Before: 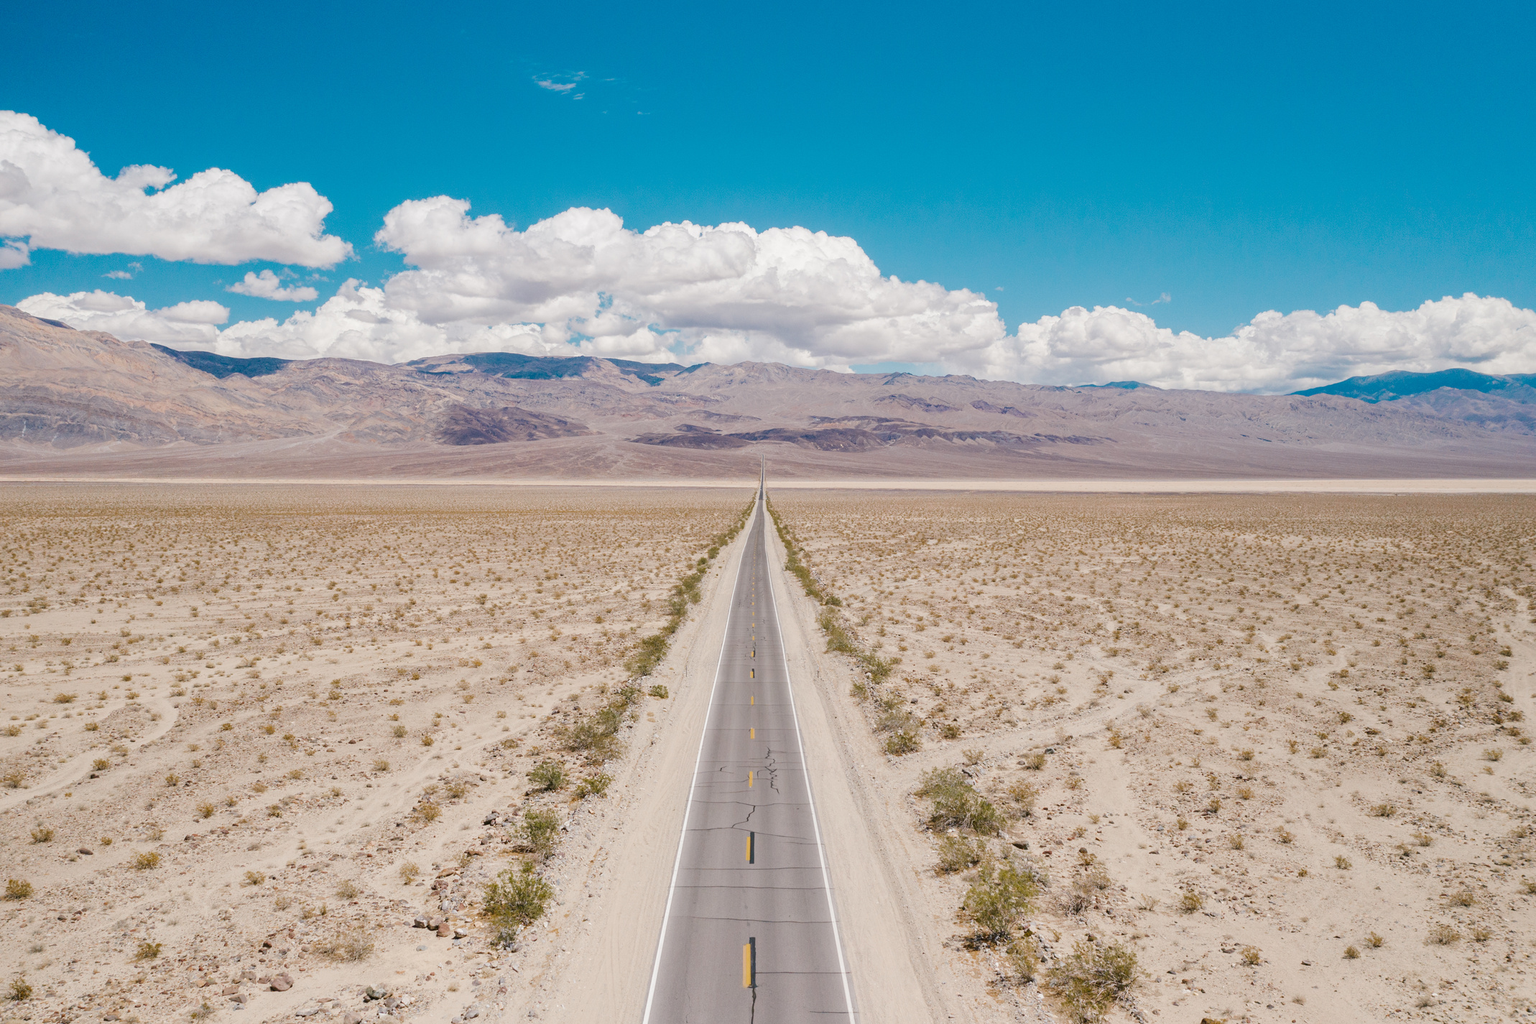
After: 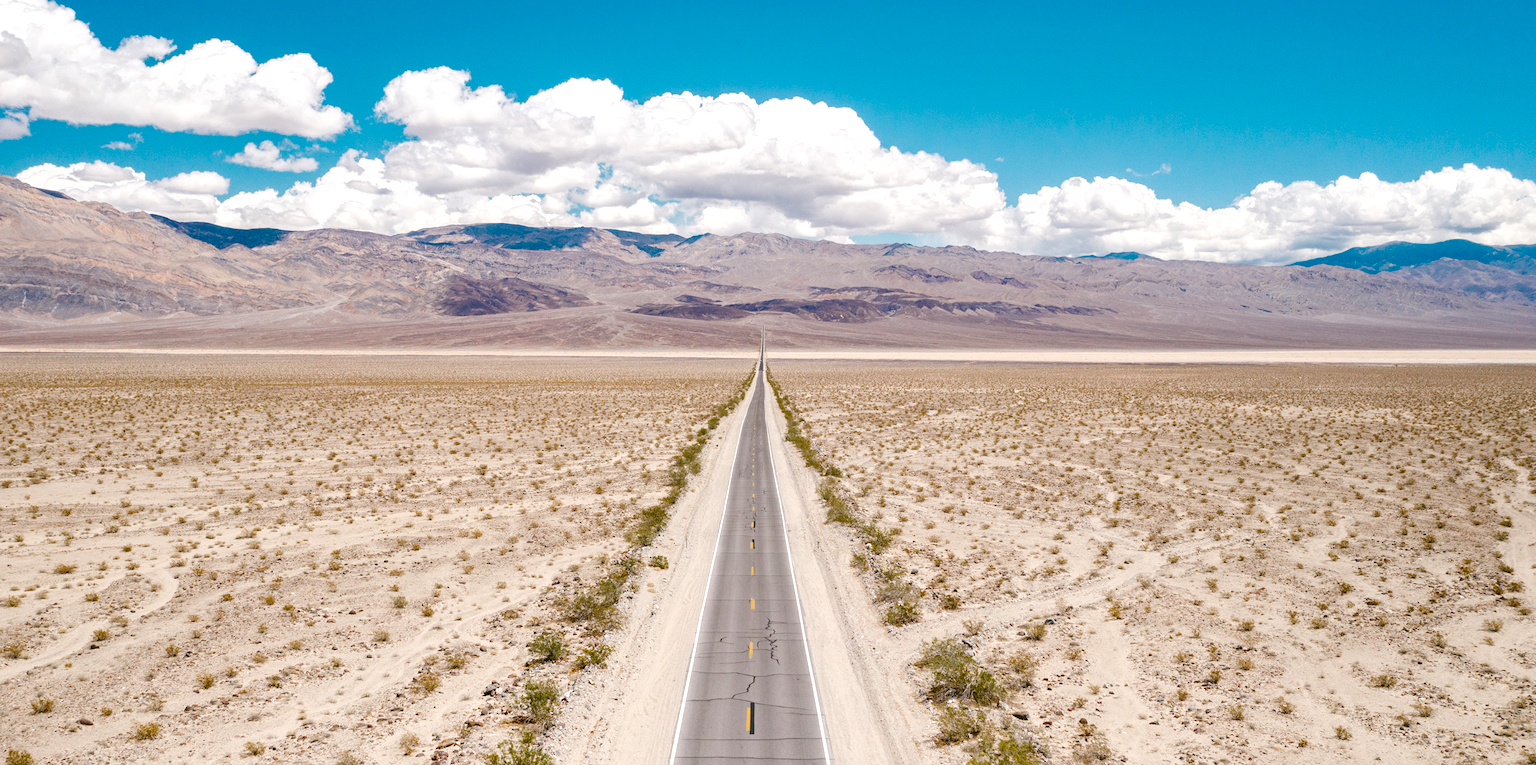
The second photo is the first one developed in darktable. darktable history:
color balance rgb: linear chroma grading › global chroma 20.519%, perceptual saturation grading › global saturation 20%, perceptual saturation grading › highlights -49.742%, perceptual saturation grading › shadows 24.433%, perceptual brilliance grading › highlights 14.131%, perceptual brilliance grading › shadows -19.232%
crop and rotate: top 12.646%, bottom 12.534%
